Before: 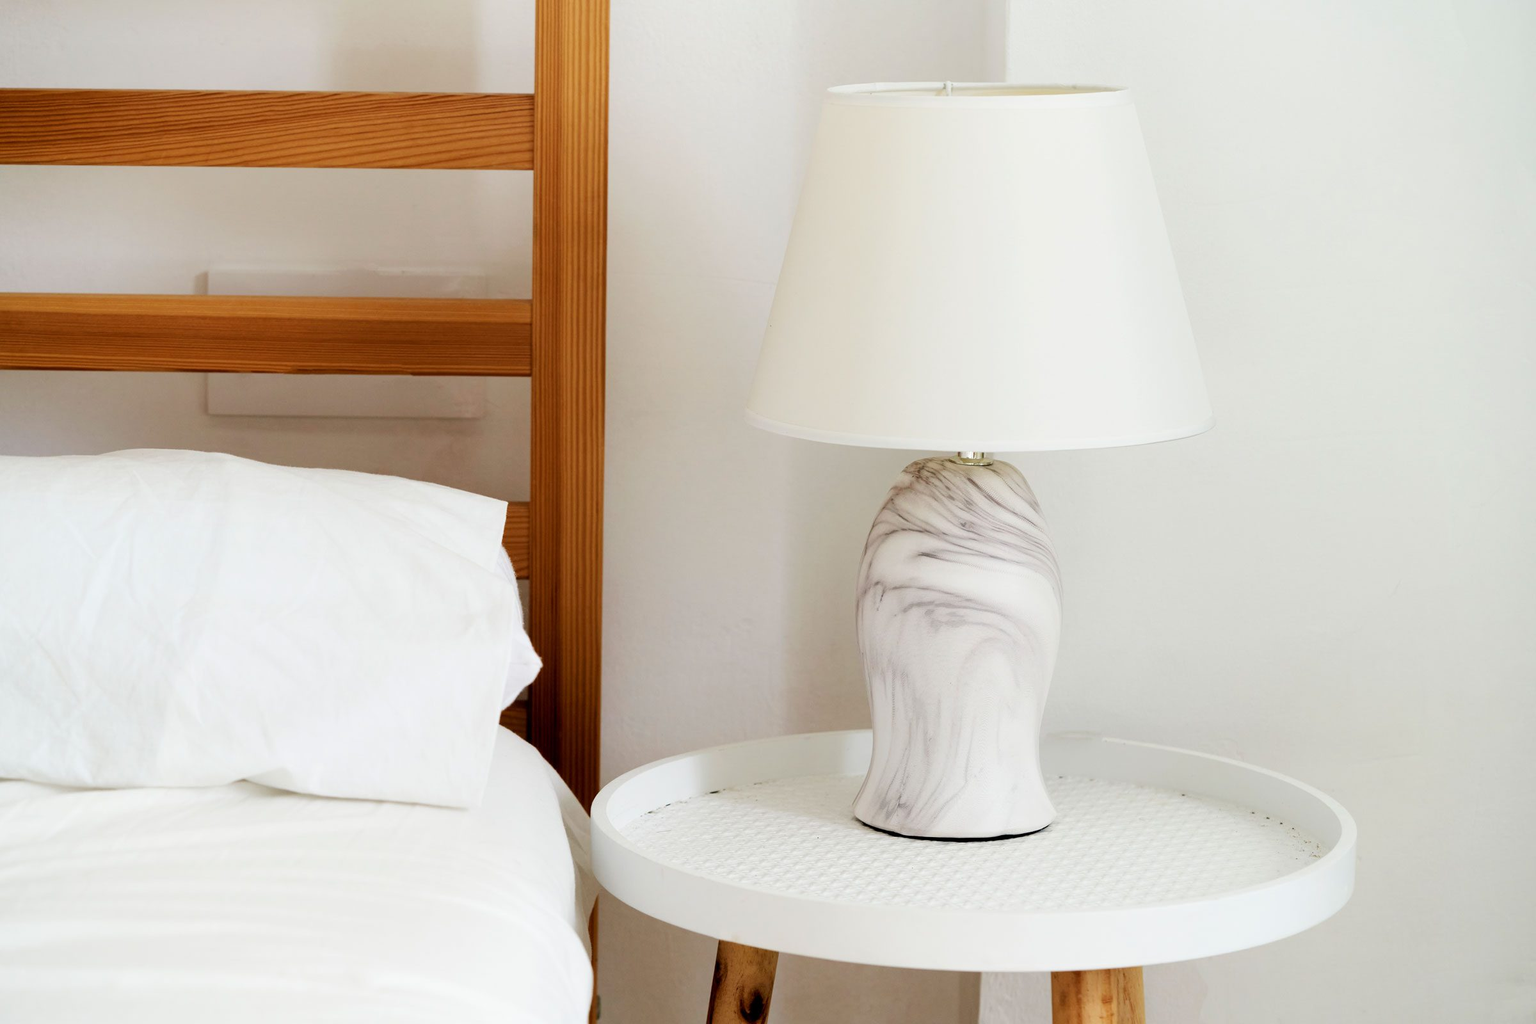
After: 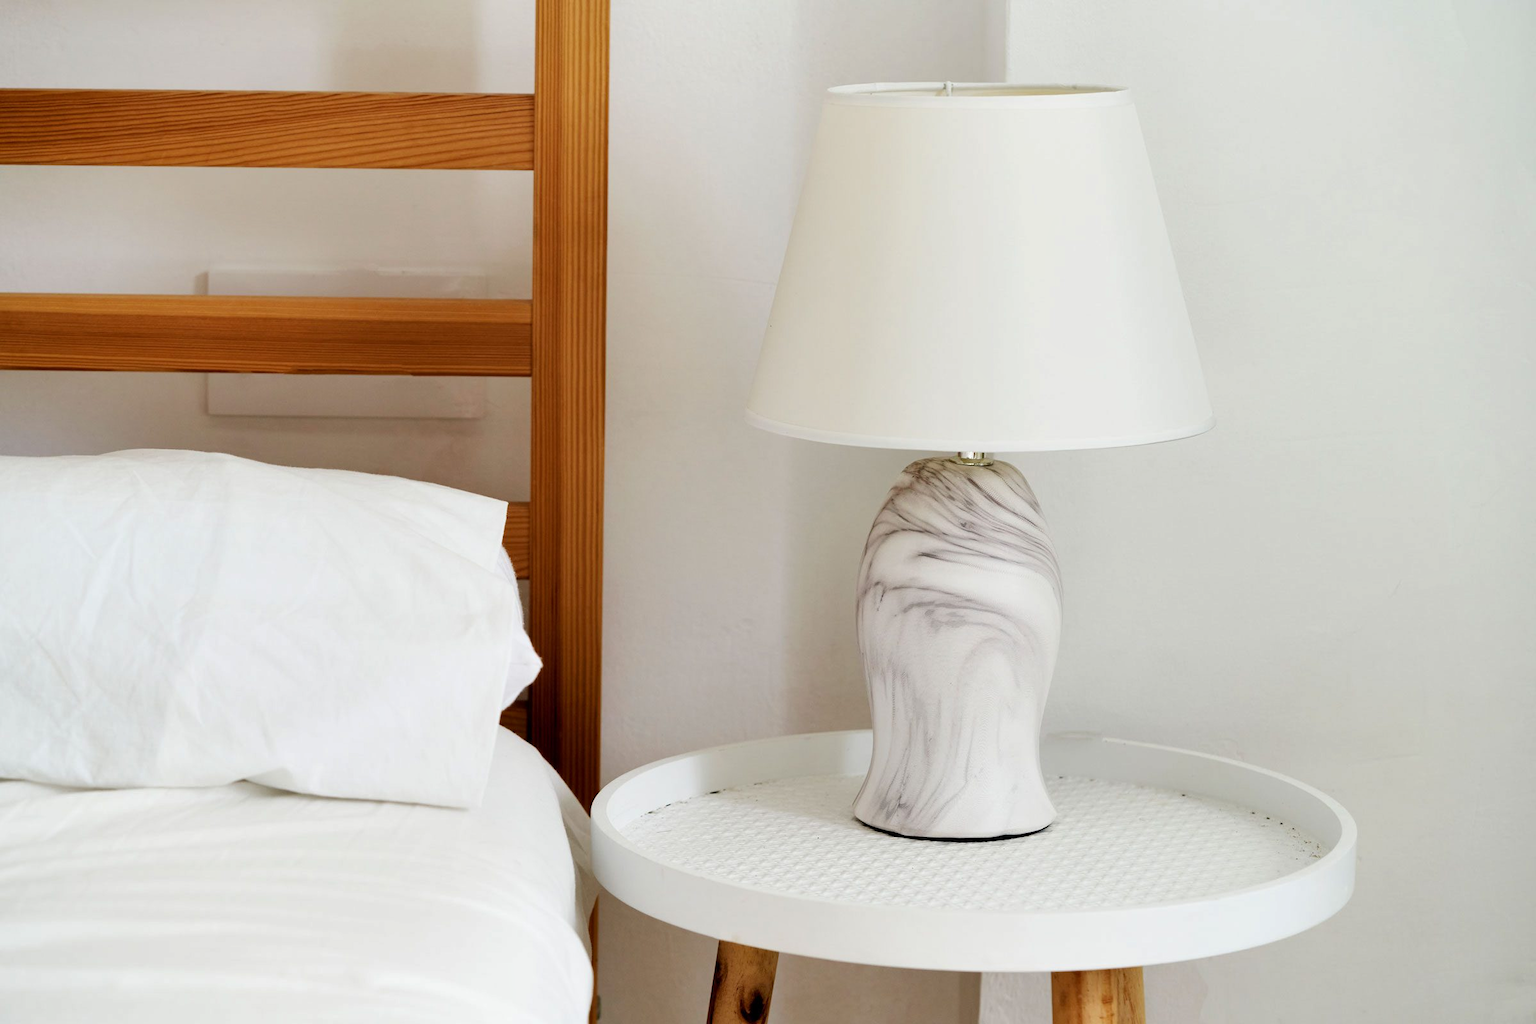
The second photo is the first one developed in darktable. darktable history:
shadows and highlights: shadows -86.44, highlights -36.7, soften with gaussian
